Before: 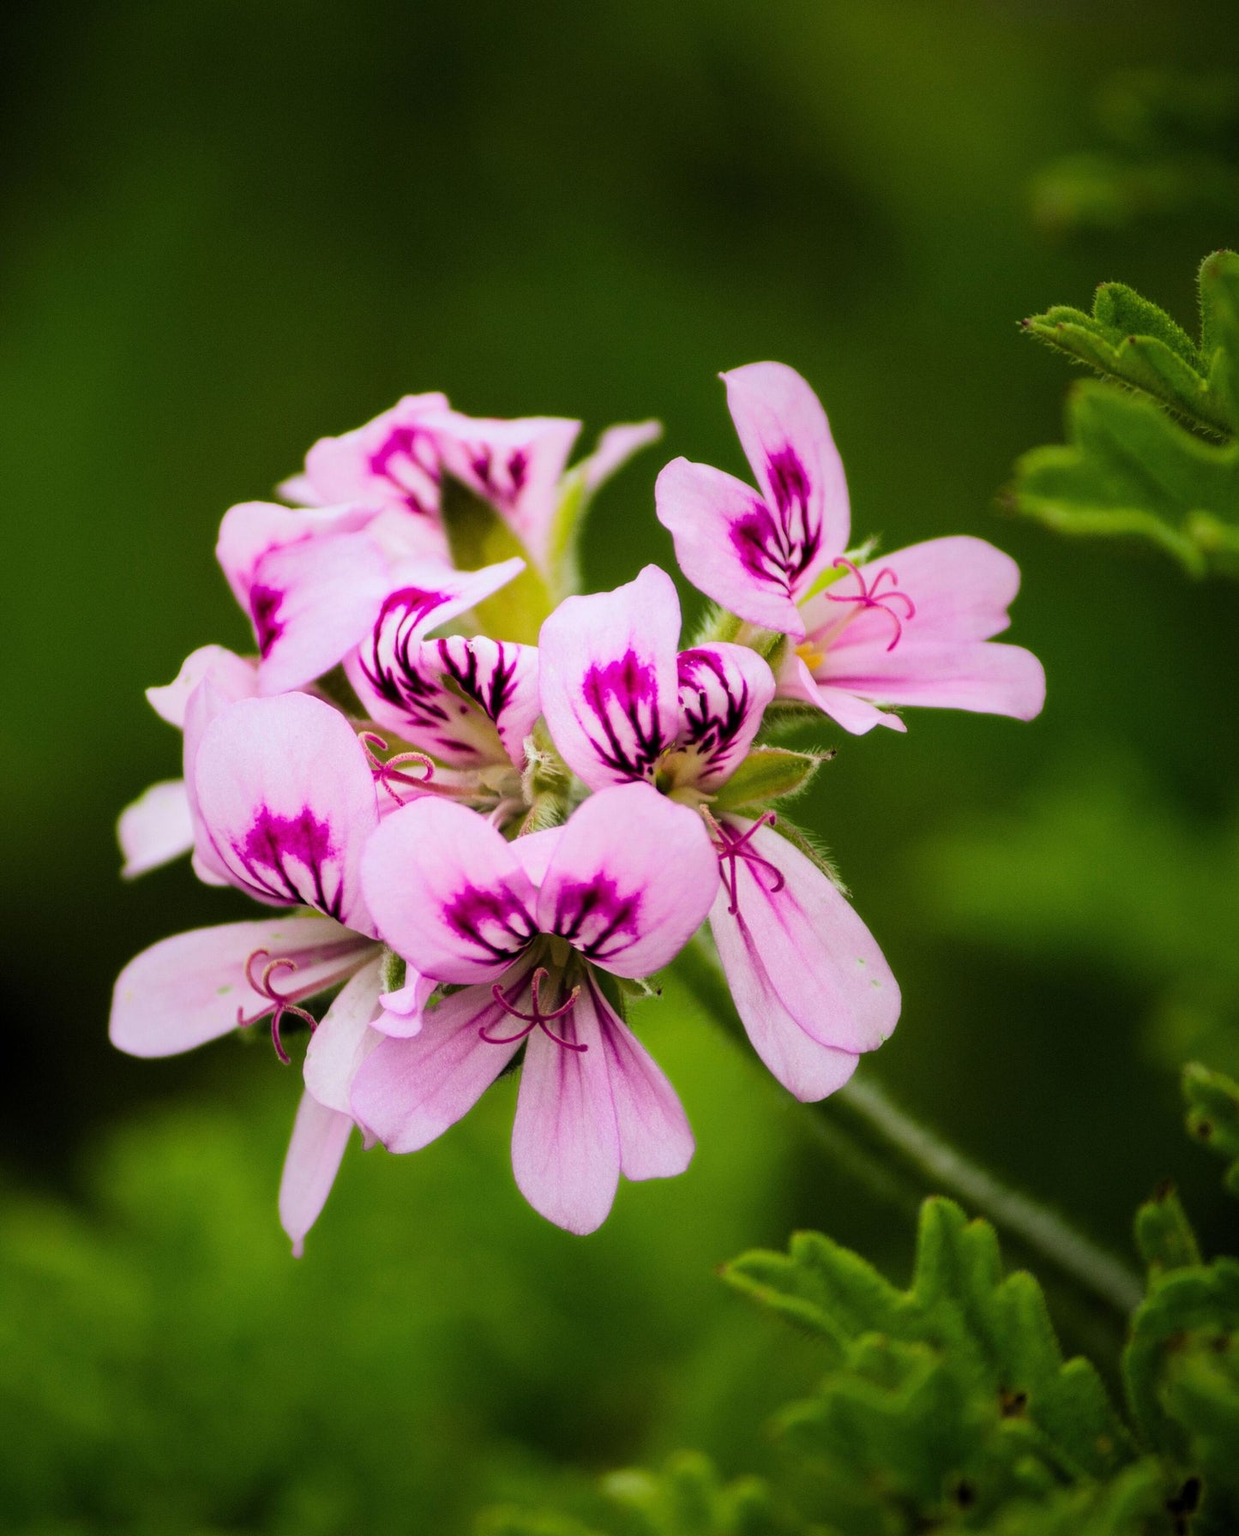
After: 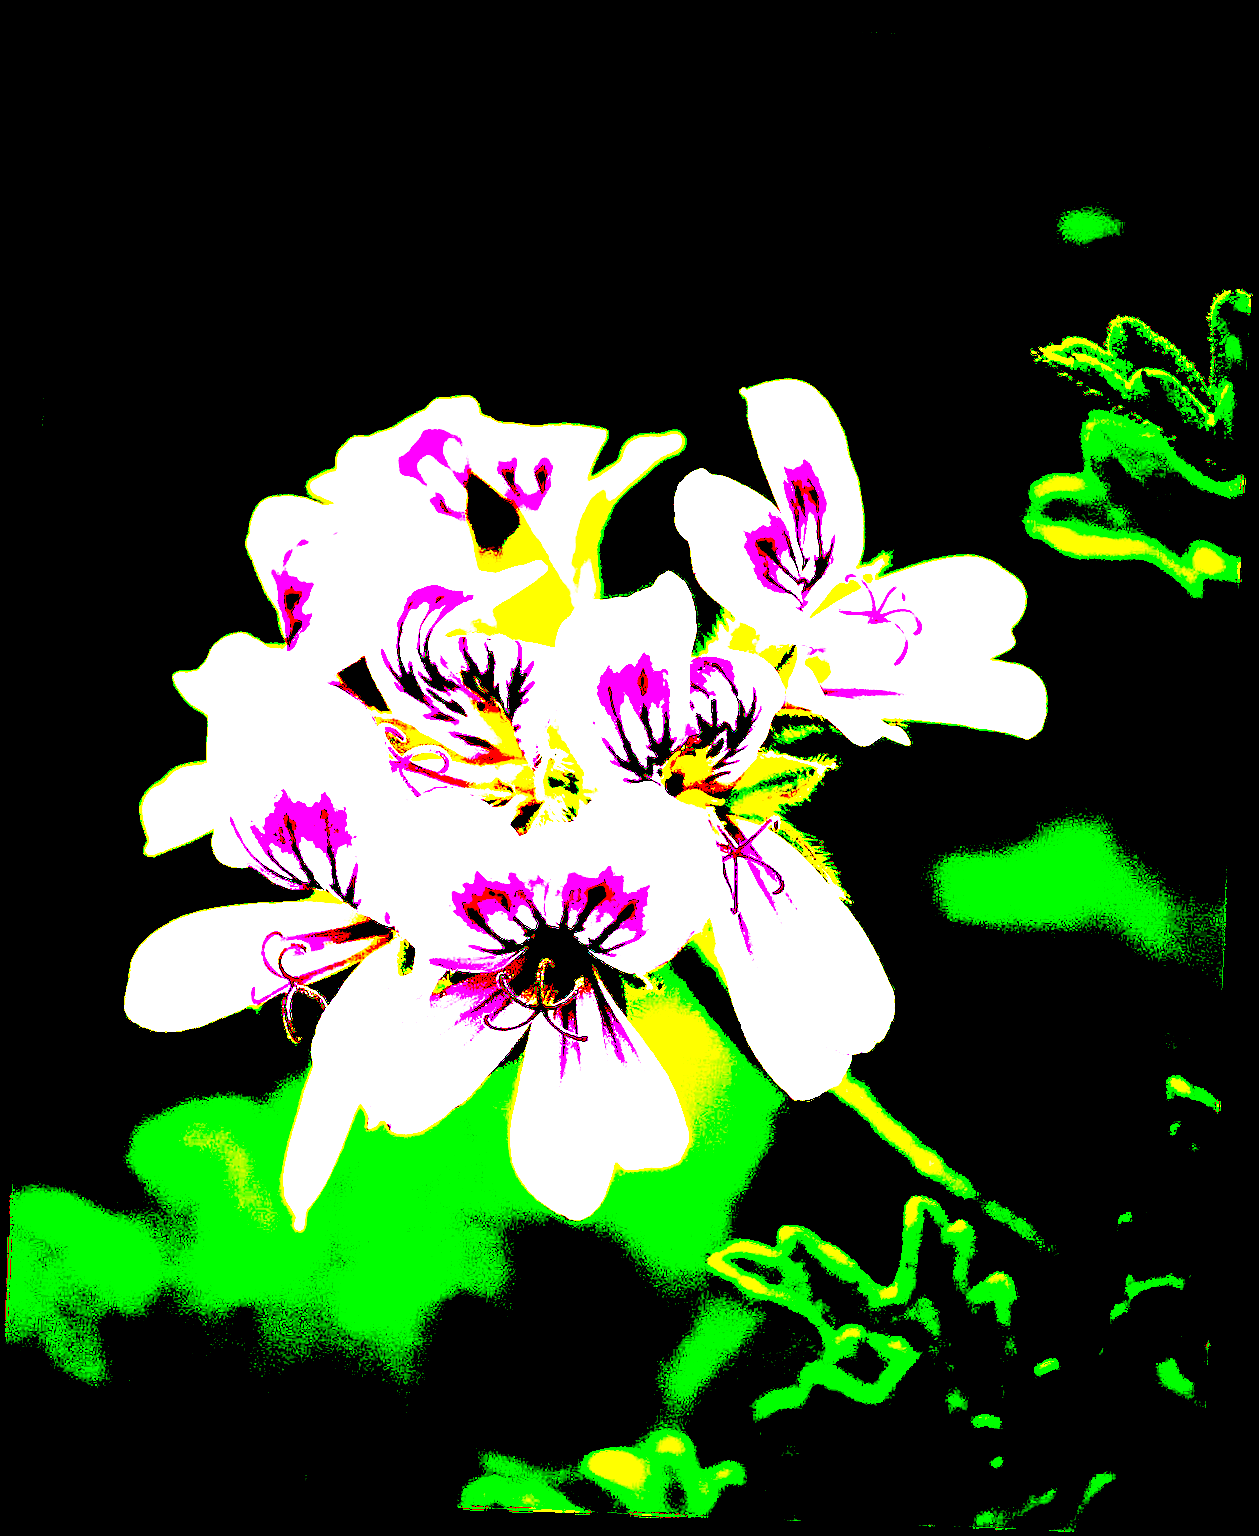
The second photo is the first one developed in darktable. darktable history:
exposure: black level correction 0.1, exposure 3 EV, compensate highlight preservation false
sharpen: on, module defaults
rotate and perspective: rotation 2.27°, automatic cropping off
white balance: red 0.988, blue 1.017
